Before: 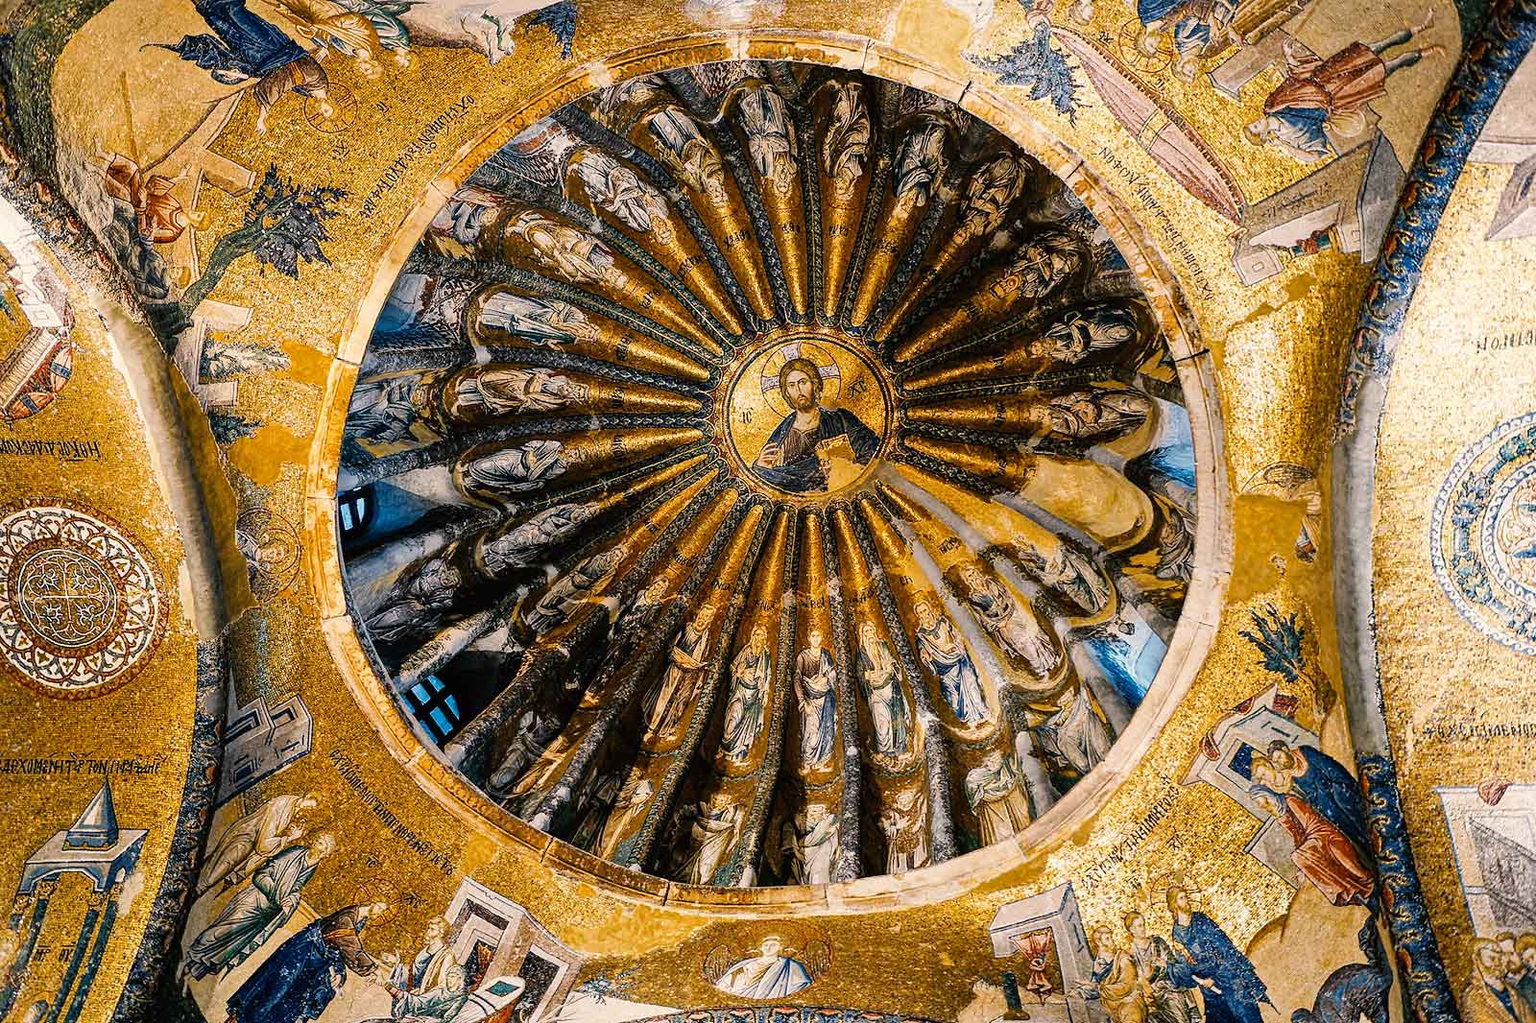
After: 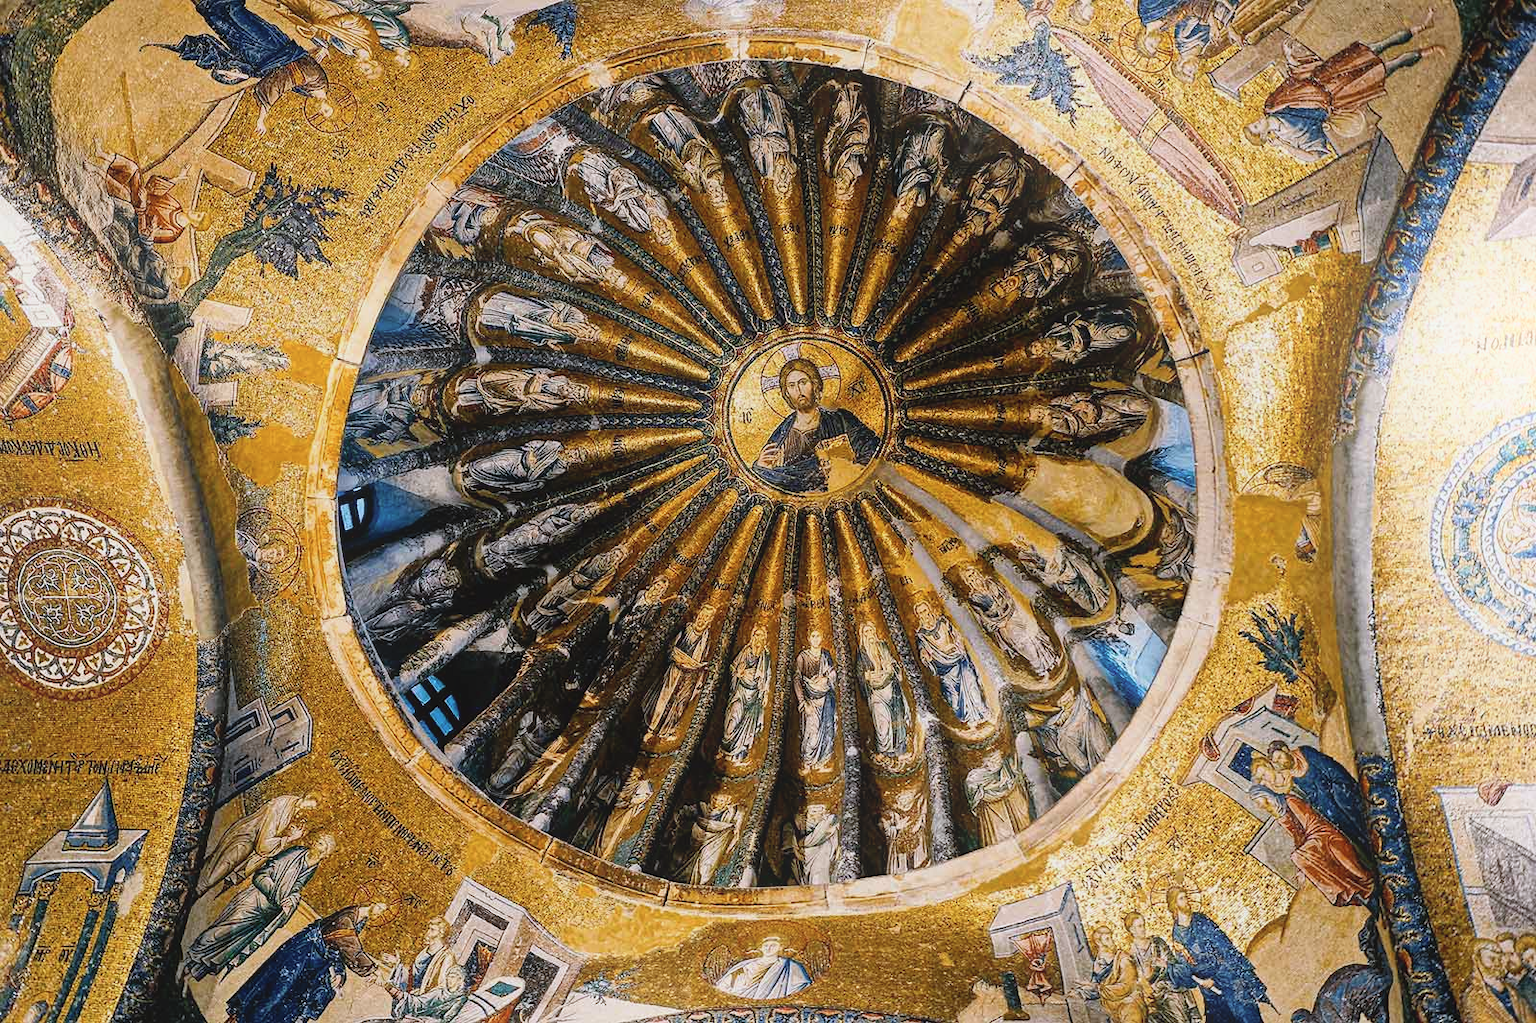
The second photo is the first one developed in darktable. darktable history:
white balance: red 0.974, blue 1.044
contrast brightness saturation: contrast -0.1, saturation -0.1
bloom: size 16%, threshold 98%, strength 20%
